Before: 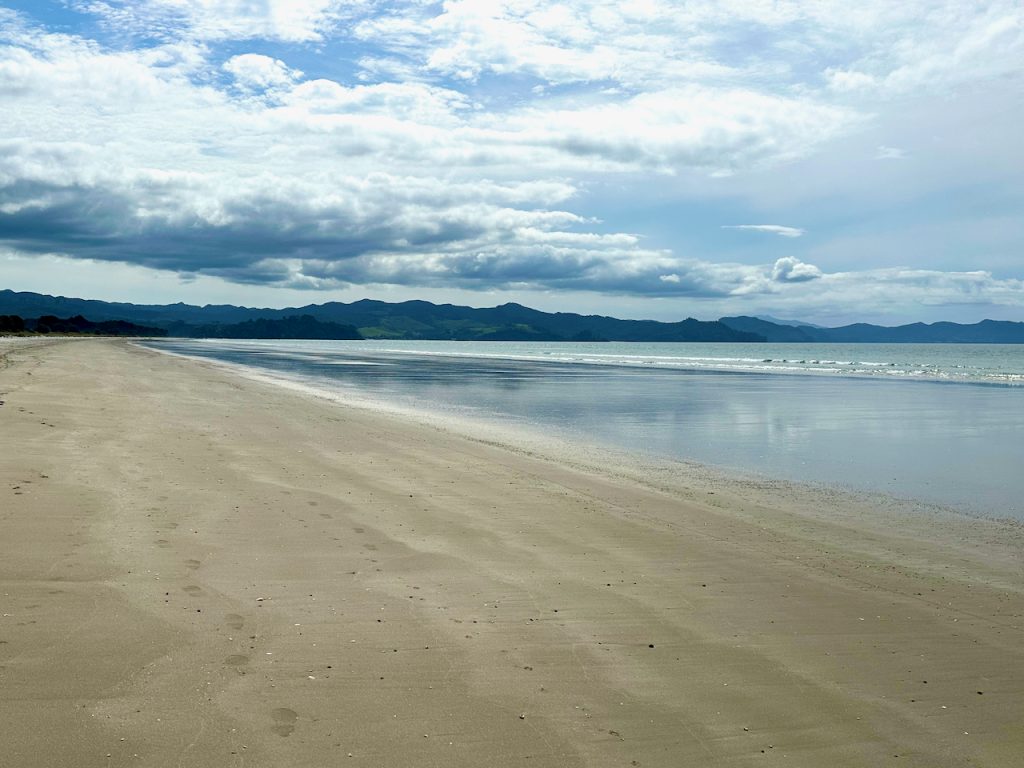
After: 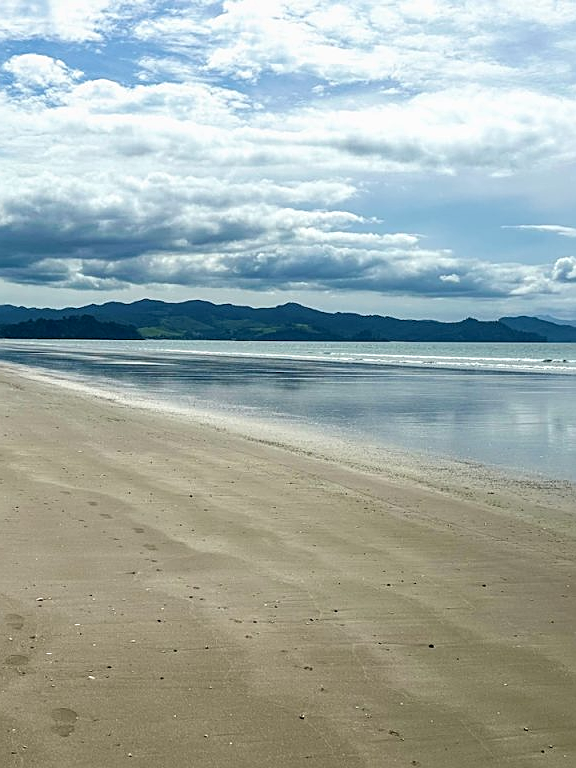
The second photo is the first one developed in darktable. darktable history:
crop: left 21.496%, right 22.254%
local contrast: on, module defaults
sharpen: on, module defaults
